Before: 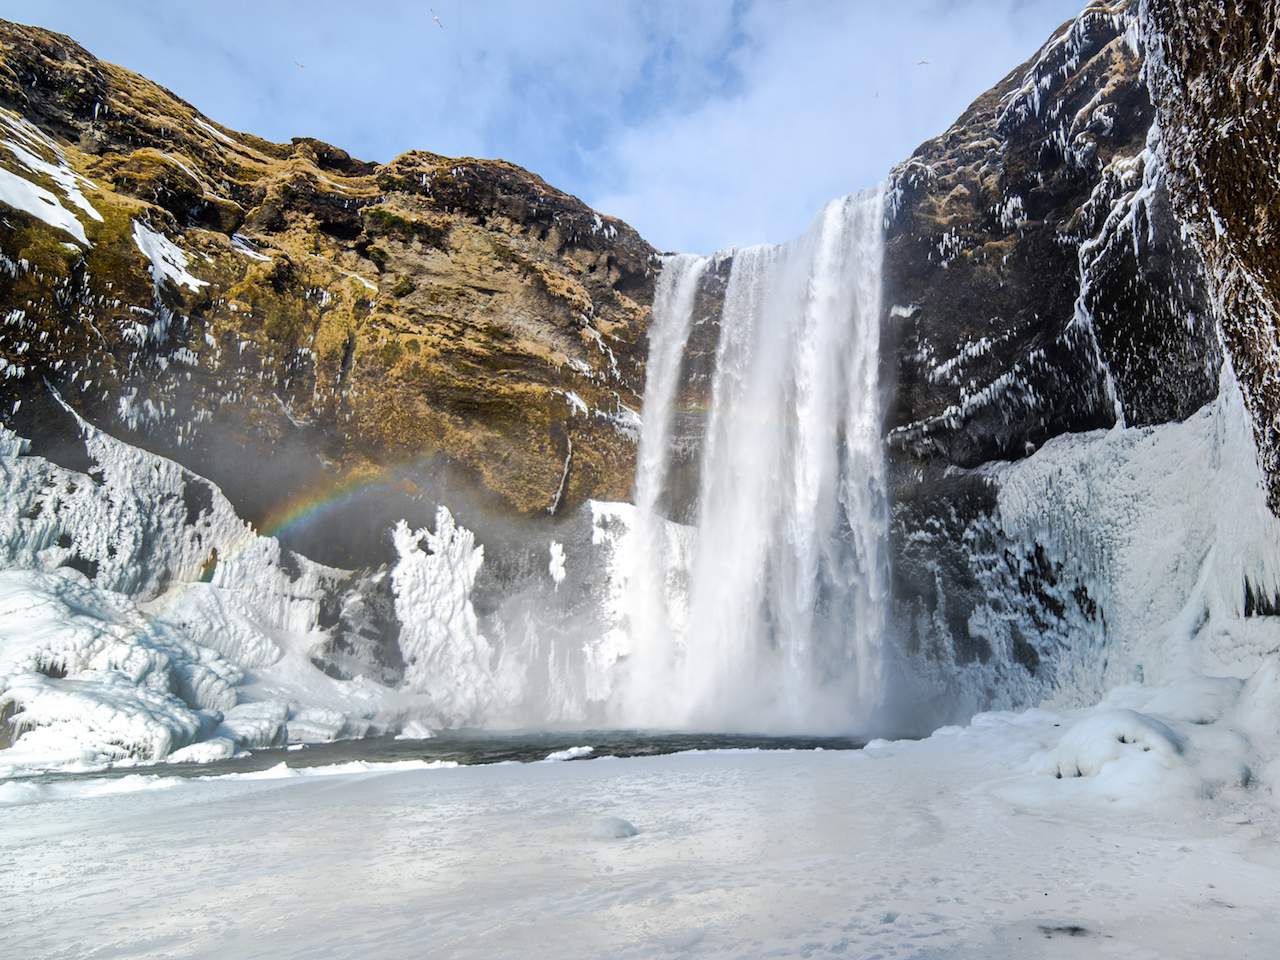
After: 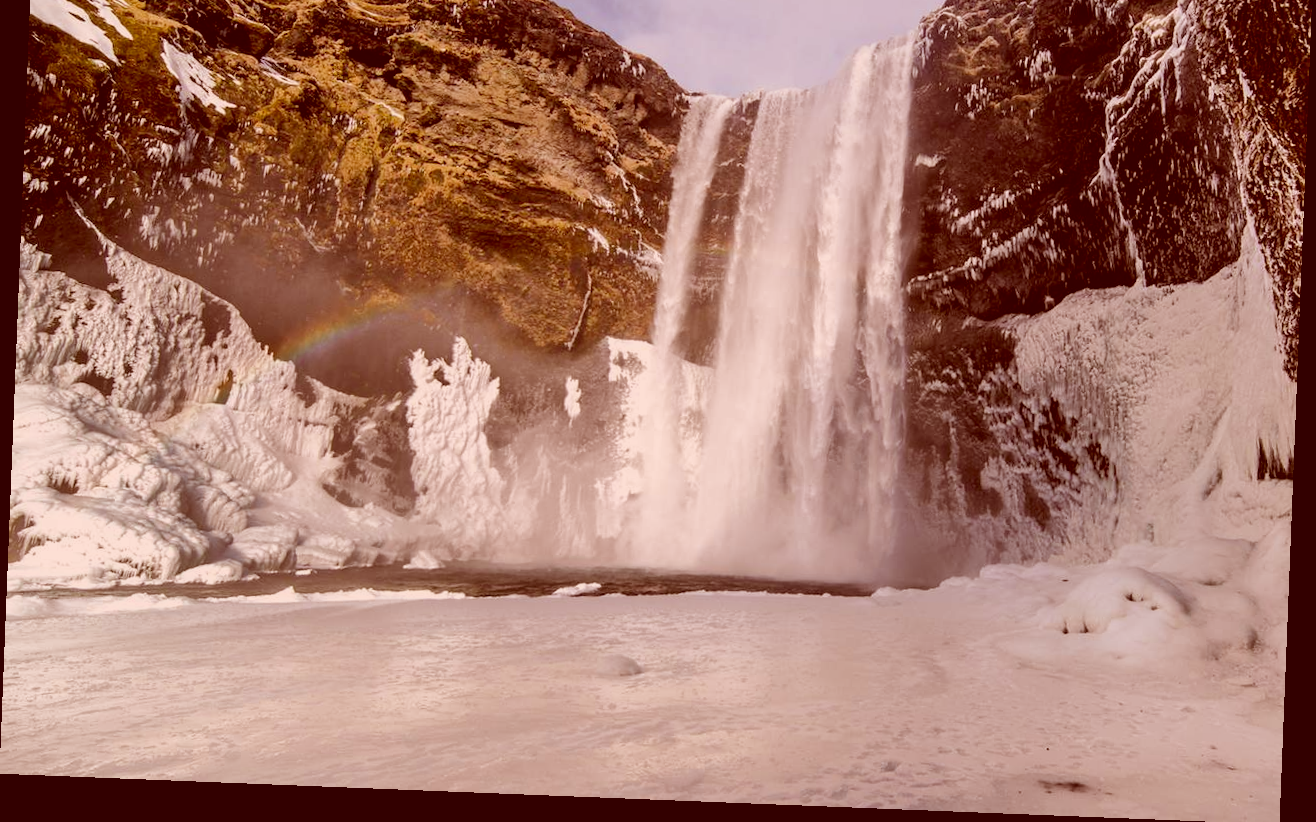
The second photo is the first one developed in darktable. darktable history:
crop and rotate: top 18.507%
color correction: highlights a* 9.03, highlights b* 8.71, shadows a* 40, shadows b* 40, saturation 0.8
shadows and highlights: radius 121.13, shadows 21.4, white point adjustment -9.72, highlights -14.39, soften with gaussian
rotate and perspective: rotation 2.27°, automatic cropping off
